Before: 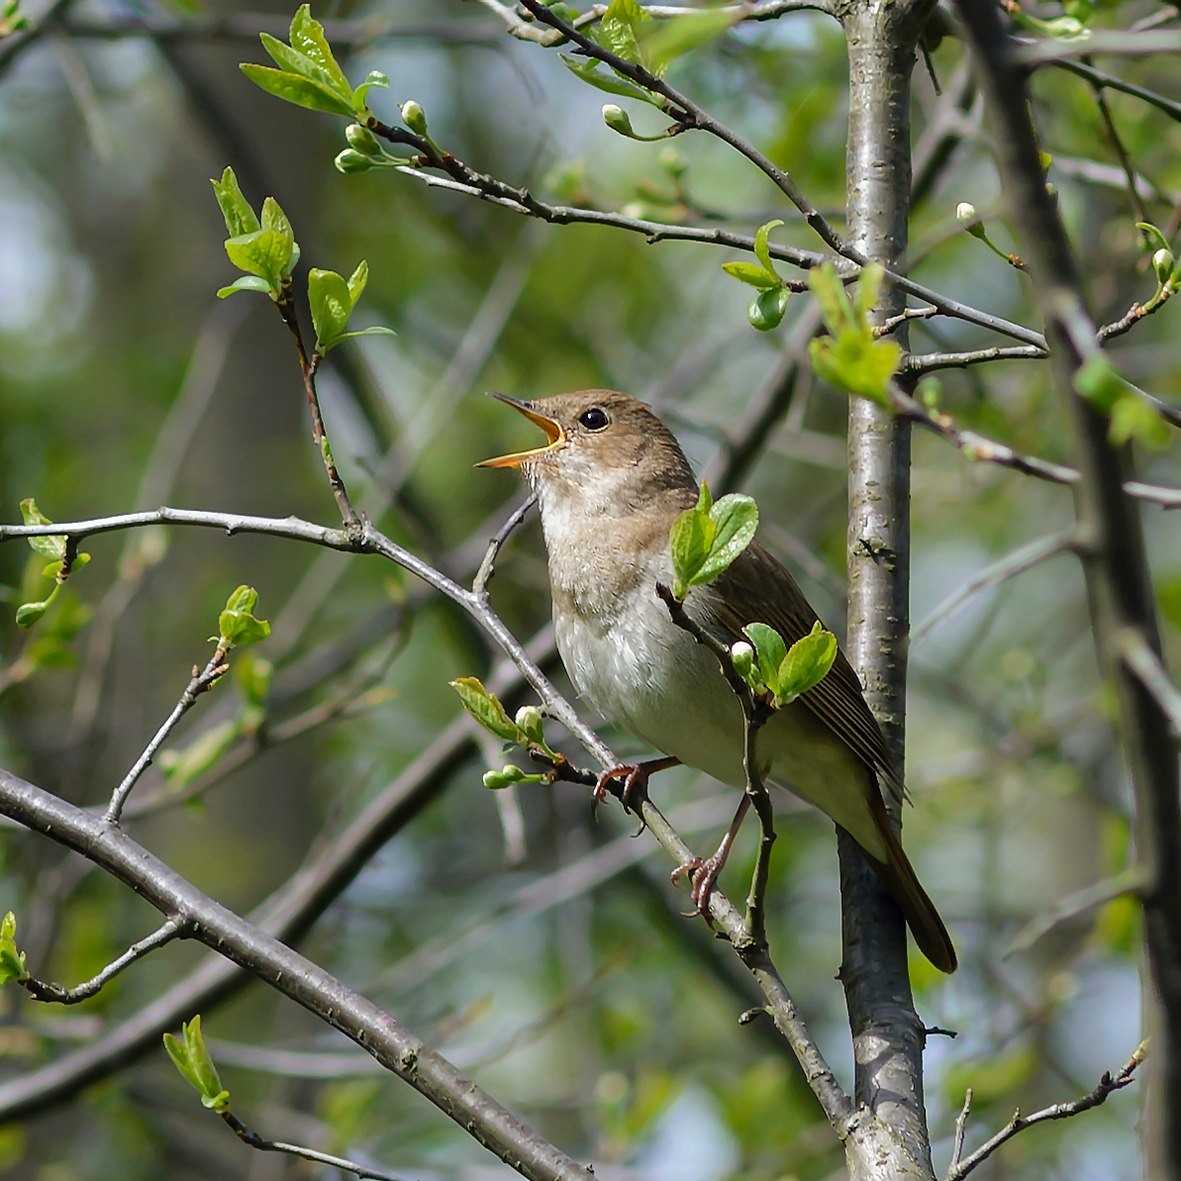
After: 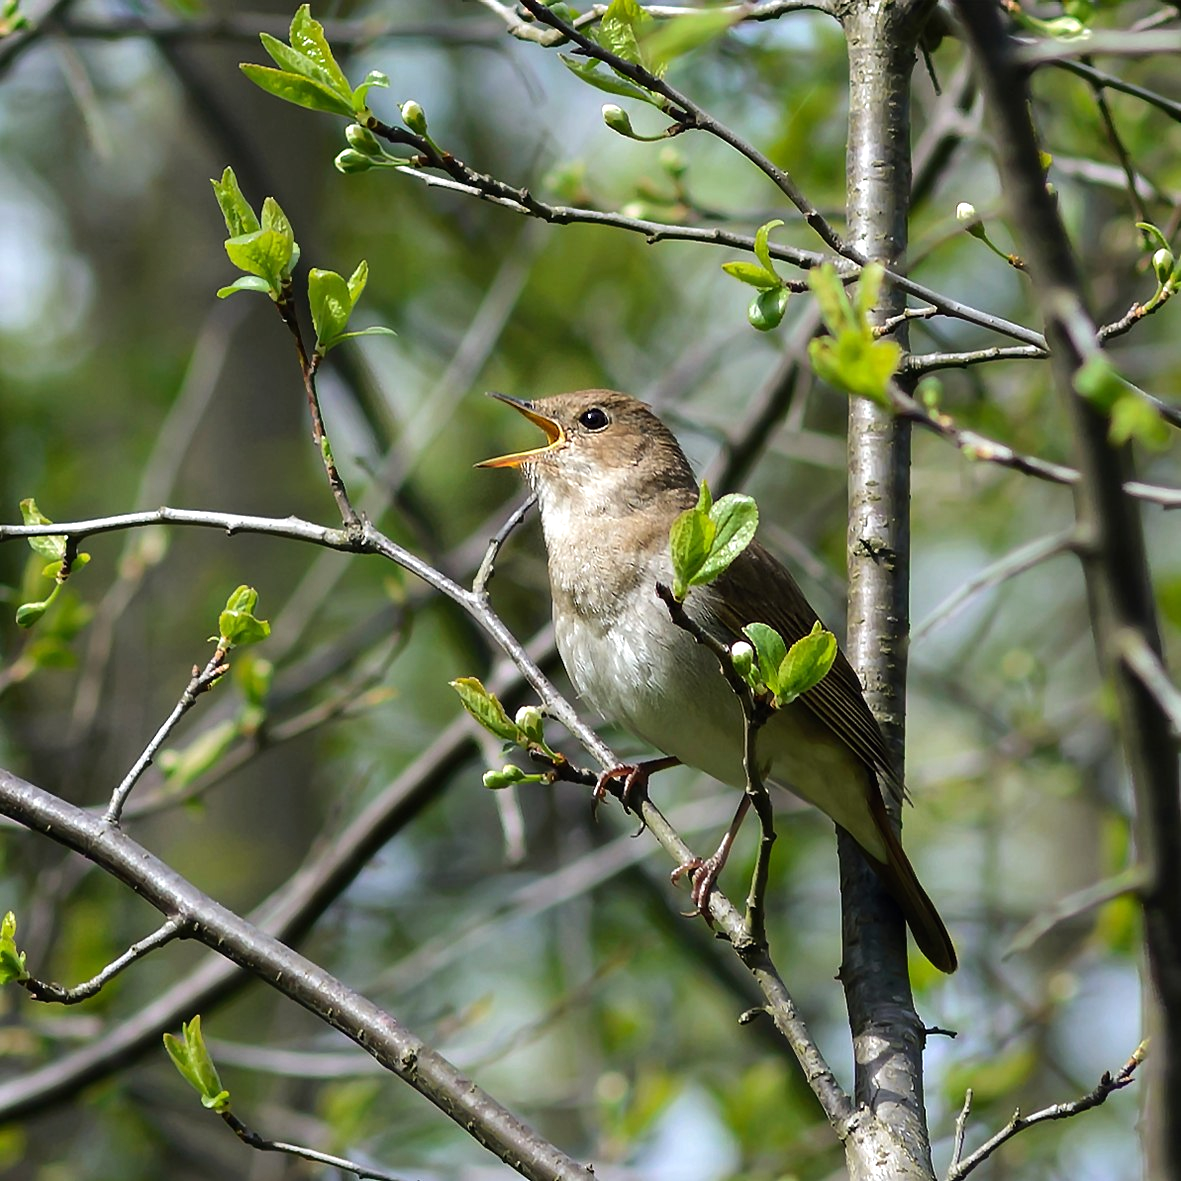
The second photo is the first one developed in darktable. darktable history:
tone equalizer: -8 EV -0.383 EV, -7 EV -0.381 EV, -6 EV -0.362 EV, -5 EV -0.206 EV, -3 EV 0.217 EV, -2 EV 0.312 EV, -1 EV 0.389 EV, +0 EV 0.396 EV, edges refinement/feathering 500, mask exposure compensation -1.57 EV, preserve details no
